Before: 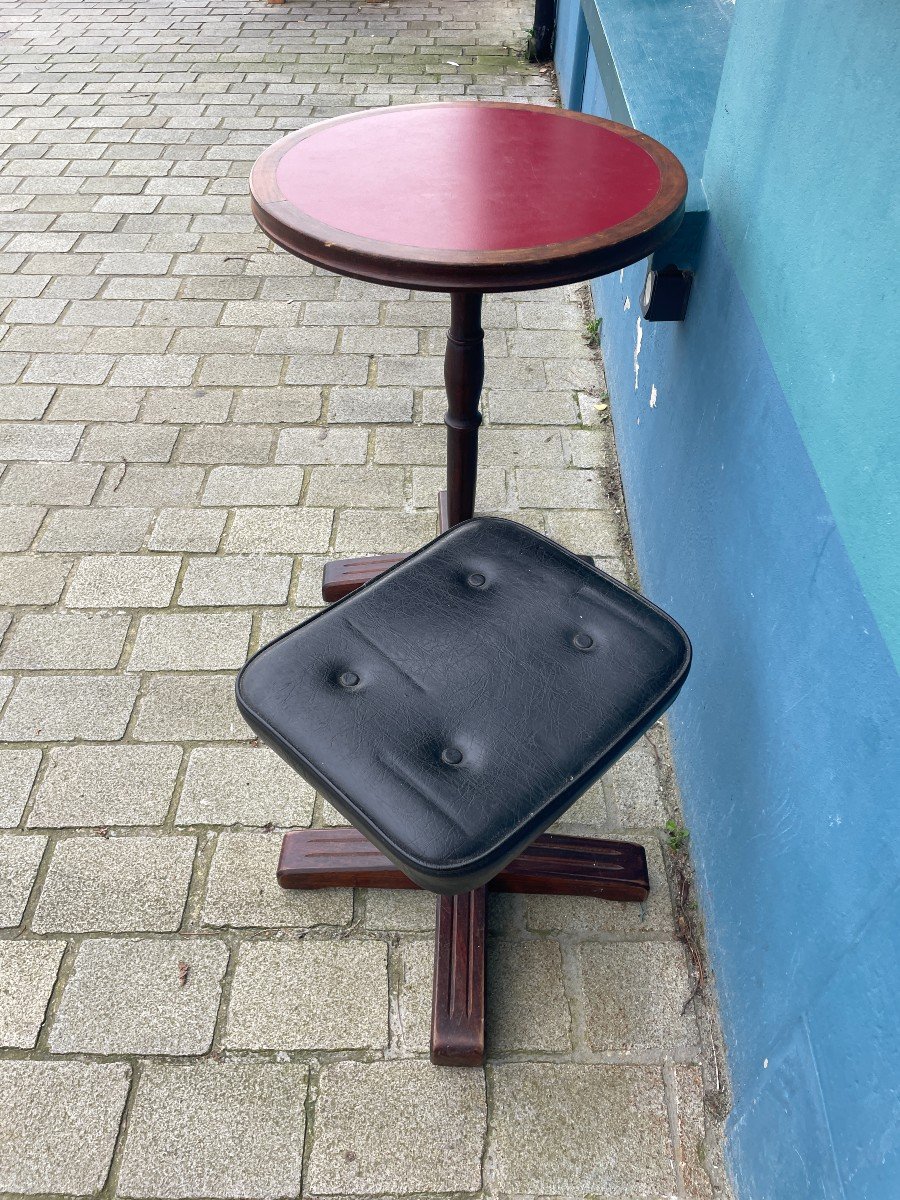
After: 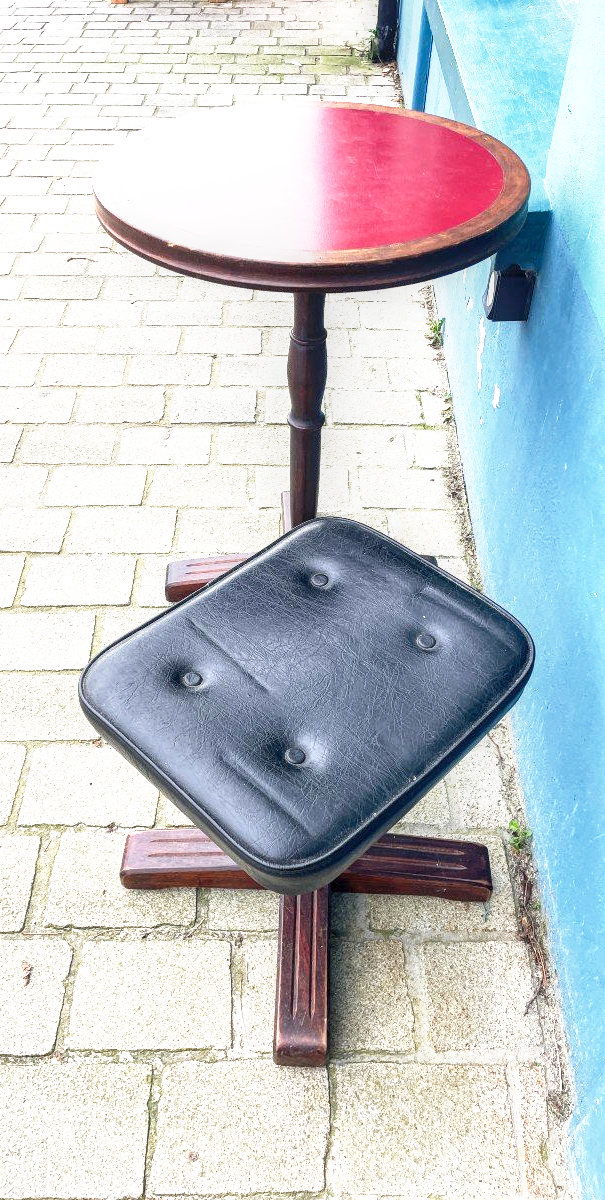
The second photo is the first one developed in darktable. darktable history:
crop and rotate: left 17.529%, right 15.173%
base curve: curves: ch0 [(0, 0) (0.495, 0.917) (1, 1)], preserve colors none
exposure: black level correction 0, exposure 0.499 EV, compensate highlight preservation false
local contrast: highlights 29%, detail 130%
